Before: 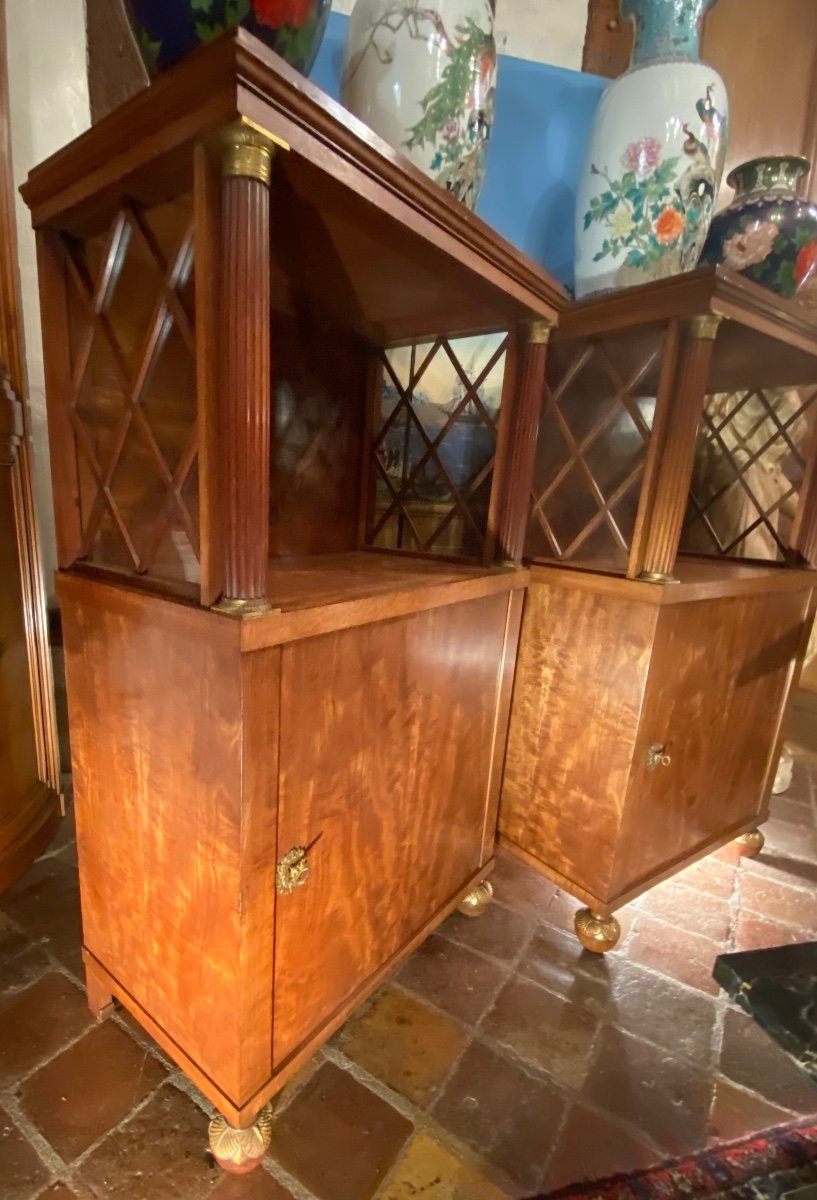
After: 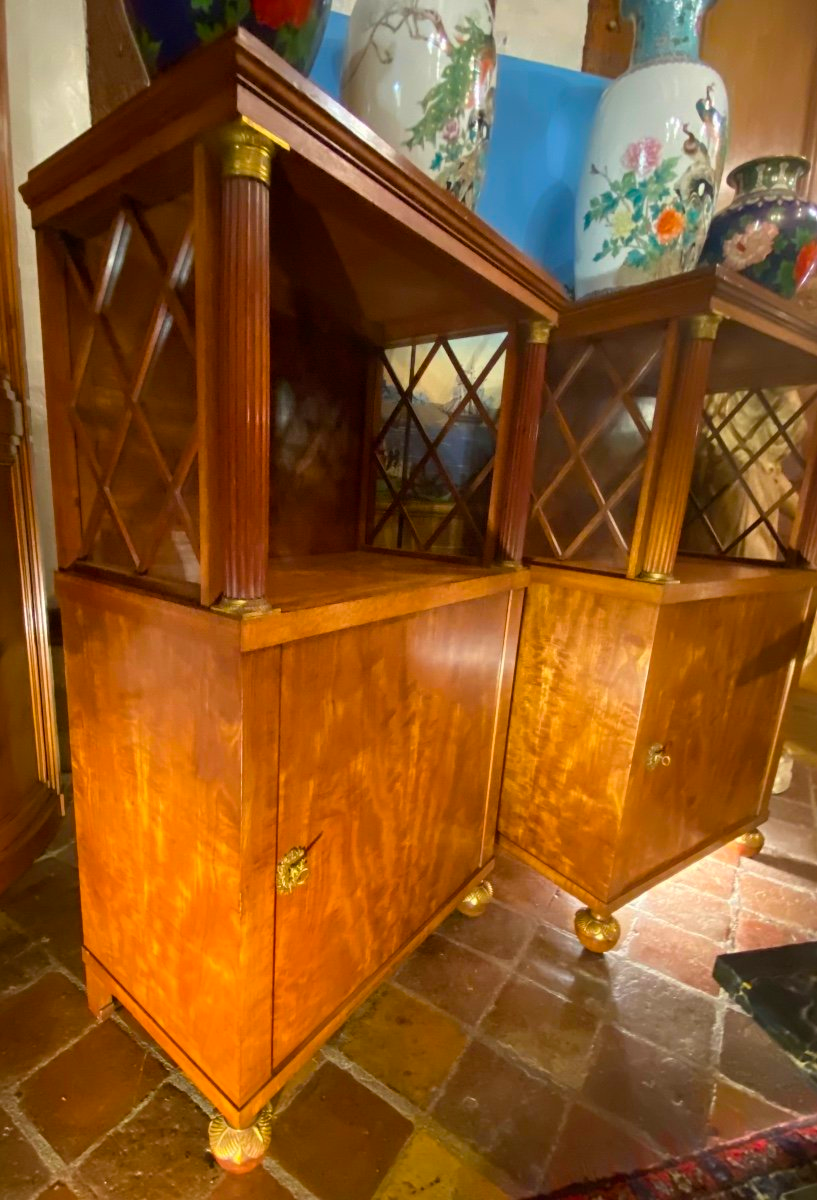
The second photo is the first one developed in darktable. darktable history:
color balance rgb: perceptual saturation grading › global saturation 30%, global vibrance 20%
